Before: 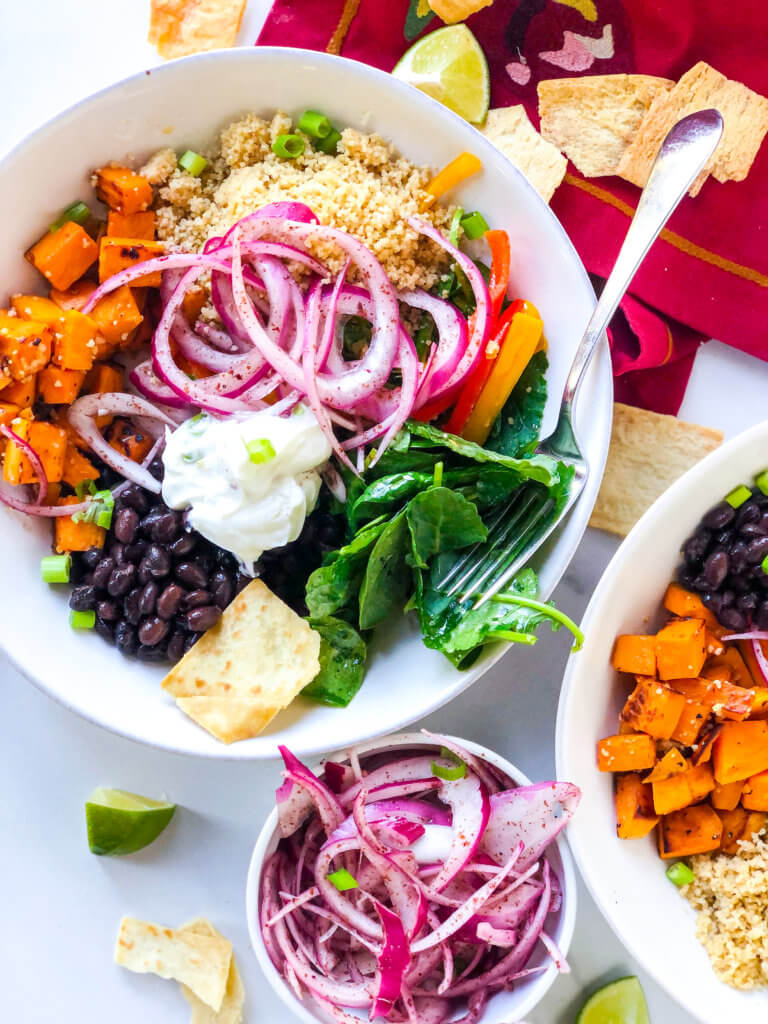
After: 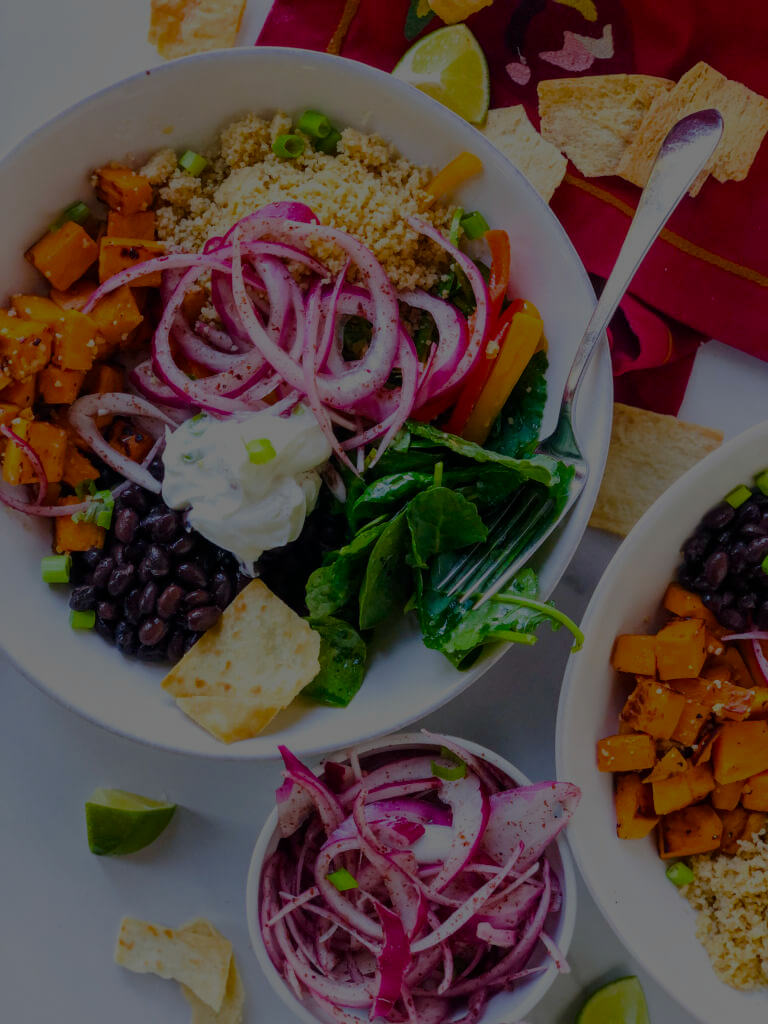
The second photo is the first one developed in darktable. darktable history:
bloom: threshold 82.5%, strength 16.25%
exposure: exposure -2.446 EV, compensate highlight preservation false
color balance rgb: linear chroma grading › global chroma 6.48%, perceptual saturation grading › global saturation 12.96%, global vibrance 6.02%
